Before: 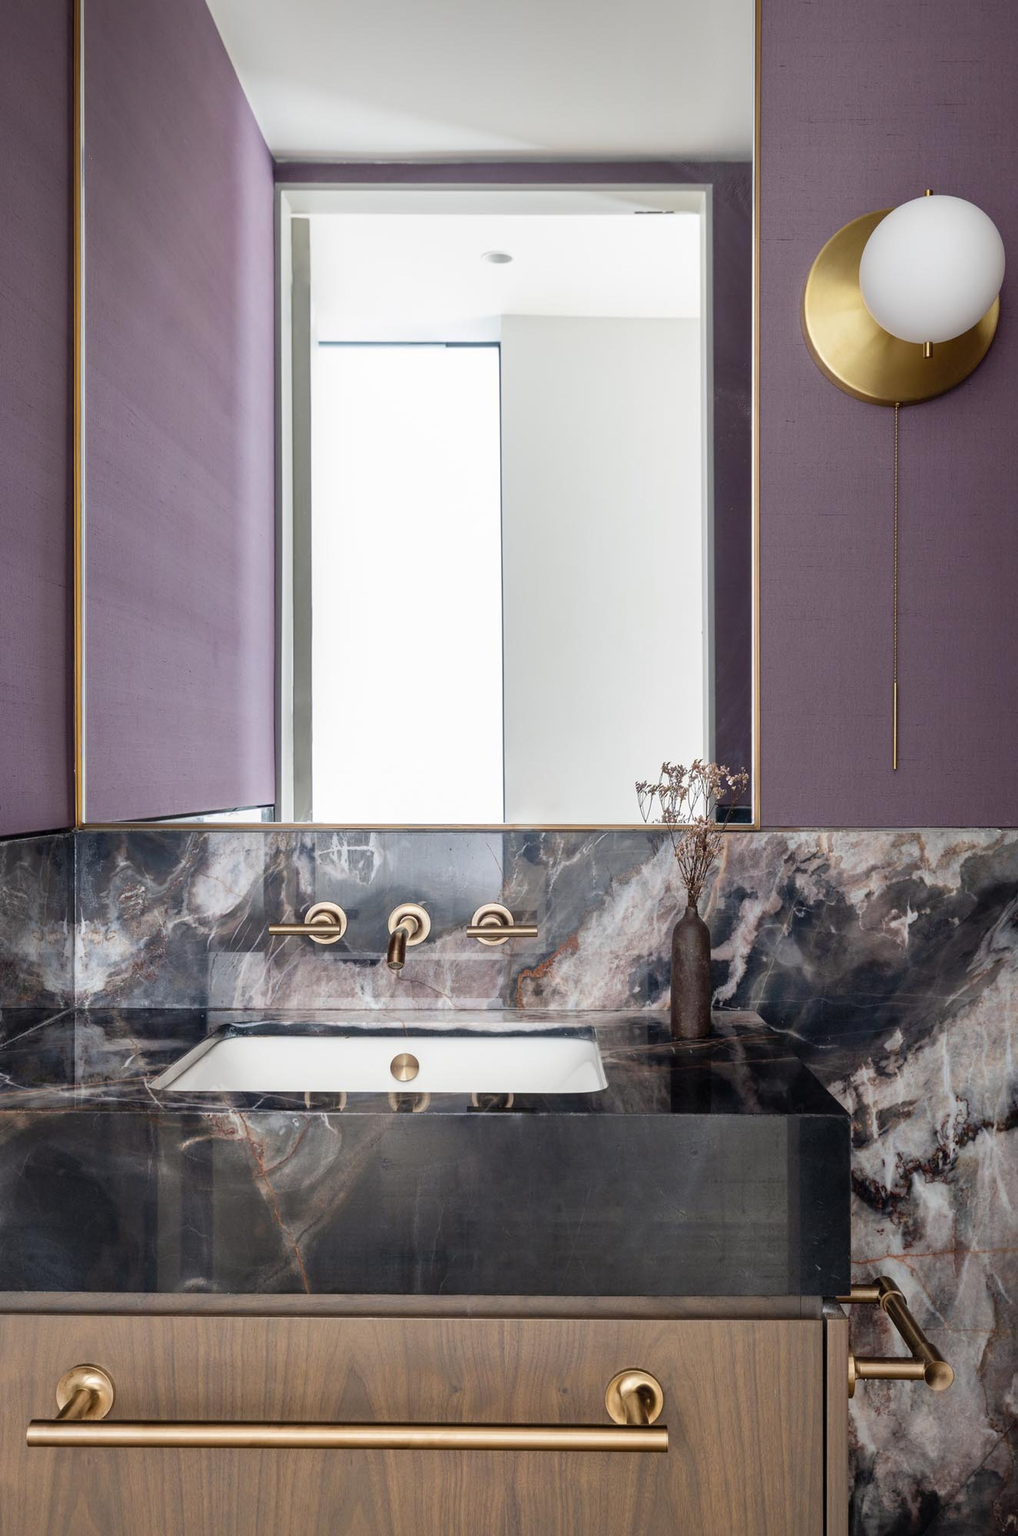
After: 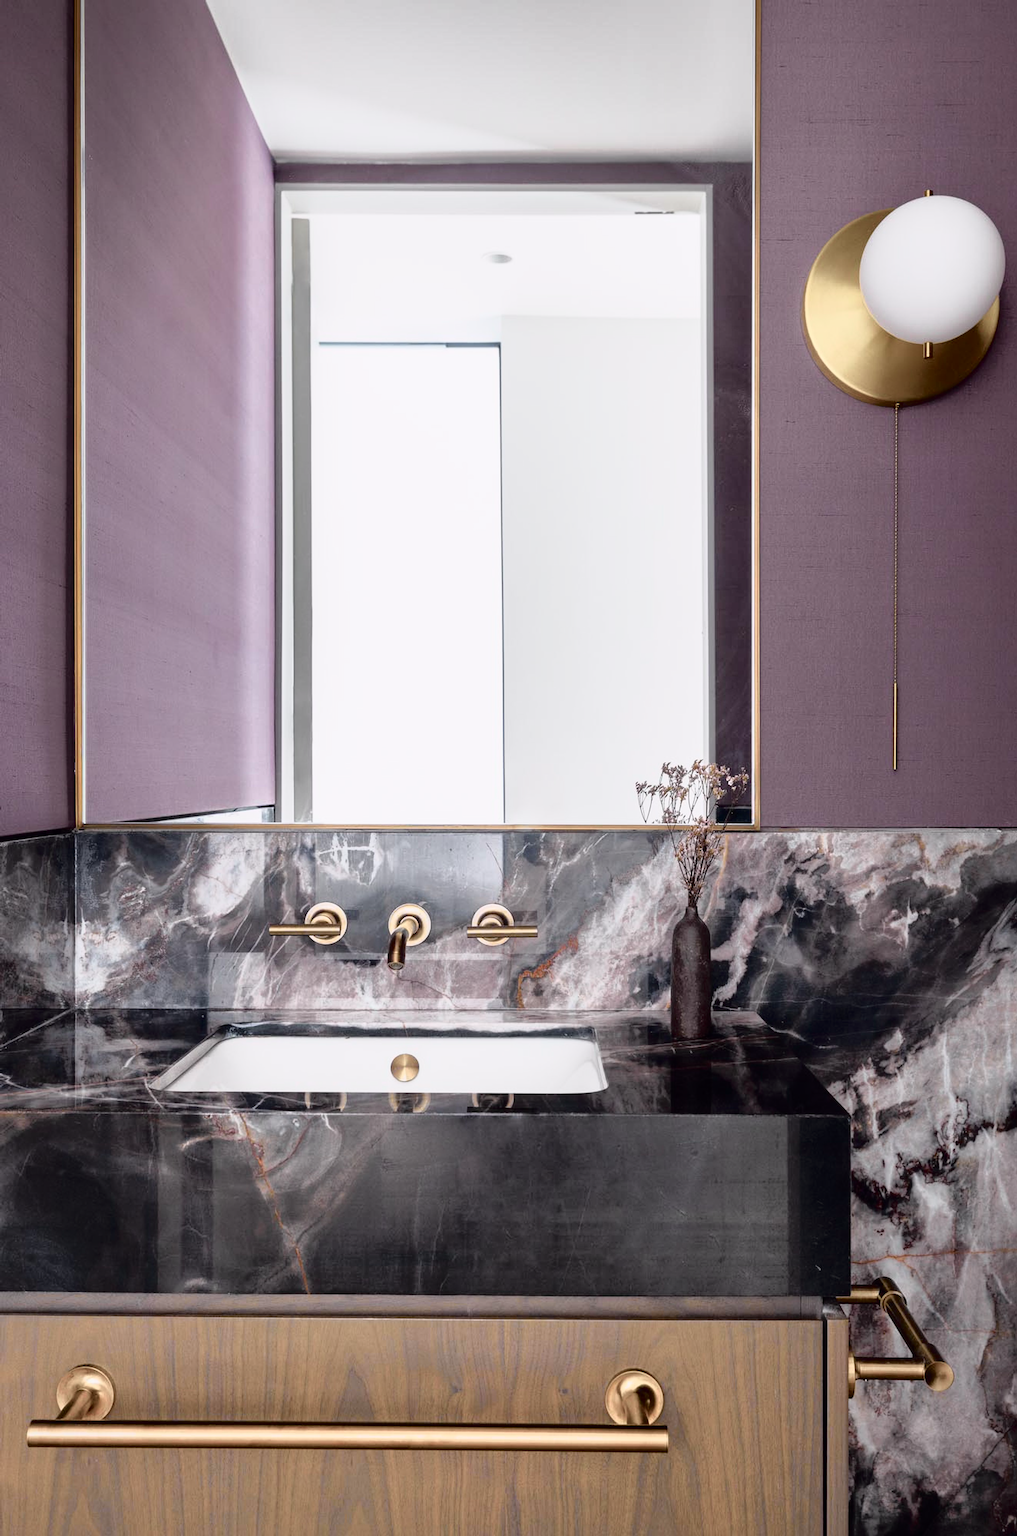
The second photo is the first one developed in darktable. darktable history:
tone curve: curves: ch0 [(0, 0) (0.105, 0.044) (0.195, 0.128) (0.283, 0.283) (0.384, 0.404) (0.485, 0.531) (0.638, 0.681) (0.795, 0.879) (1, 0.977)]; ch1 [(0, 0) (0.161, 0.092) (0.35, 0.33) (0.379, 0.401) (0.456, 0.469) (0.498, 0.503) (0.531, 0.537) (0.596, 0.621) (0.635, 0.671) (1, 1)]; ch2 [(0, 0) (0.371, 0.362) (0.437, 0.437) (0.483, 0.484) (0.53, 0.515) (0.56, 0.58) (0.622, 0.606) (1, 1)], color space Lab, independent channels, preserve colors none
